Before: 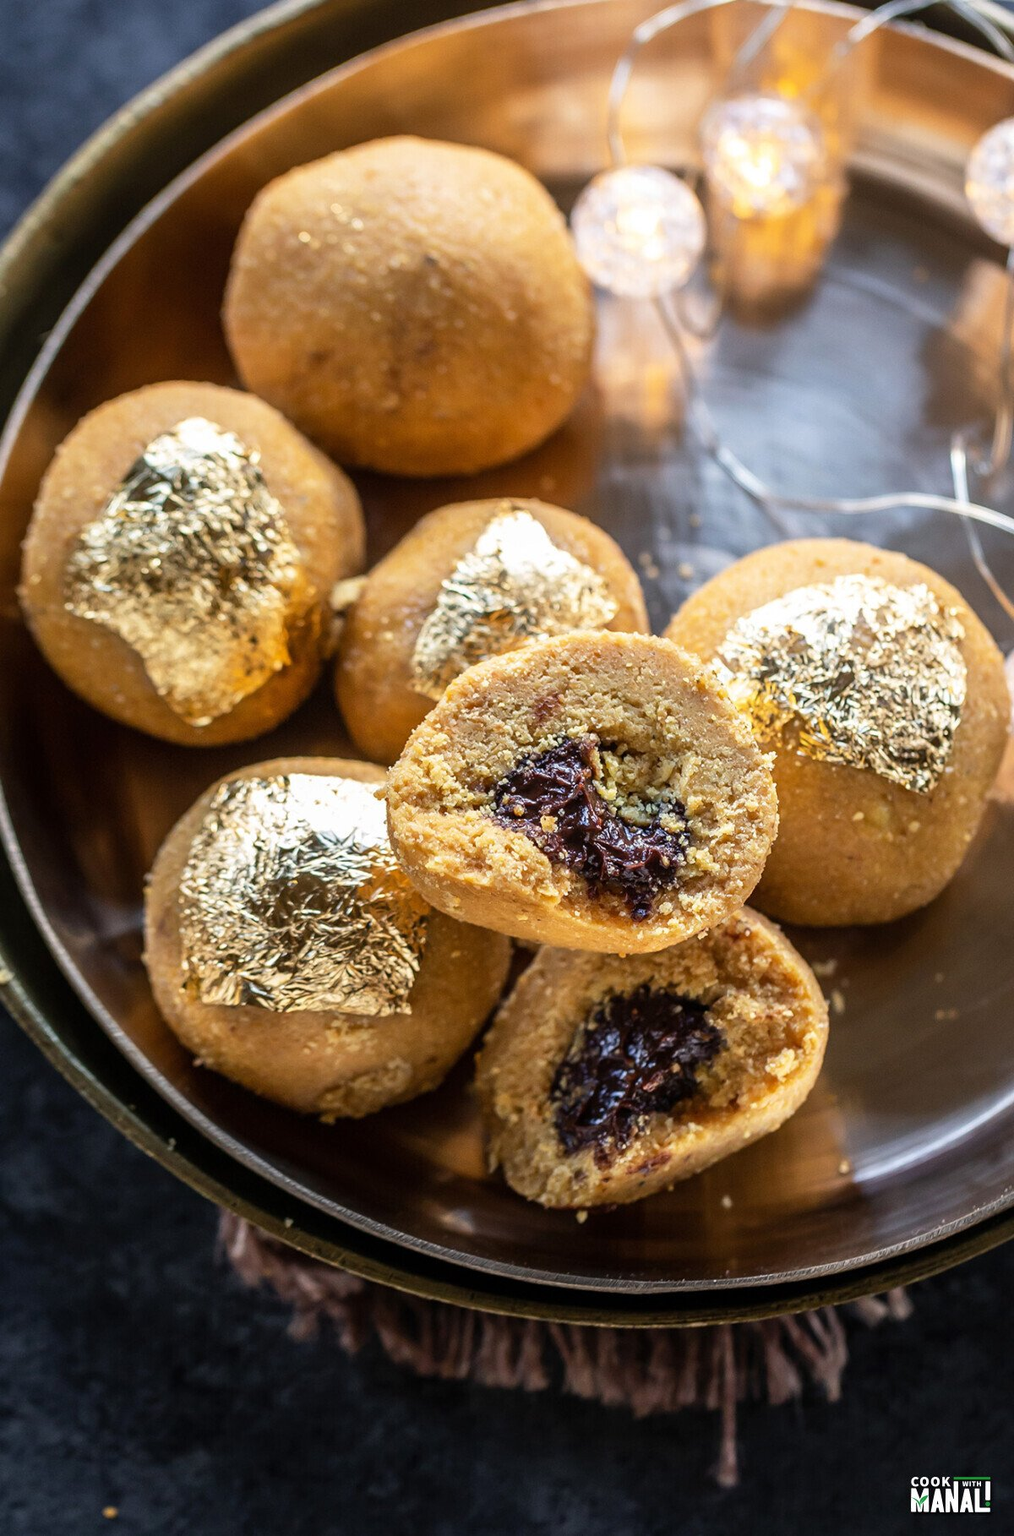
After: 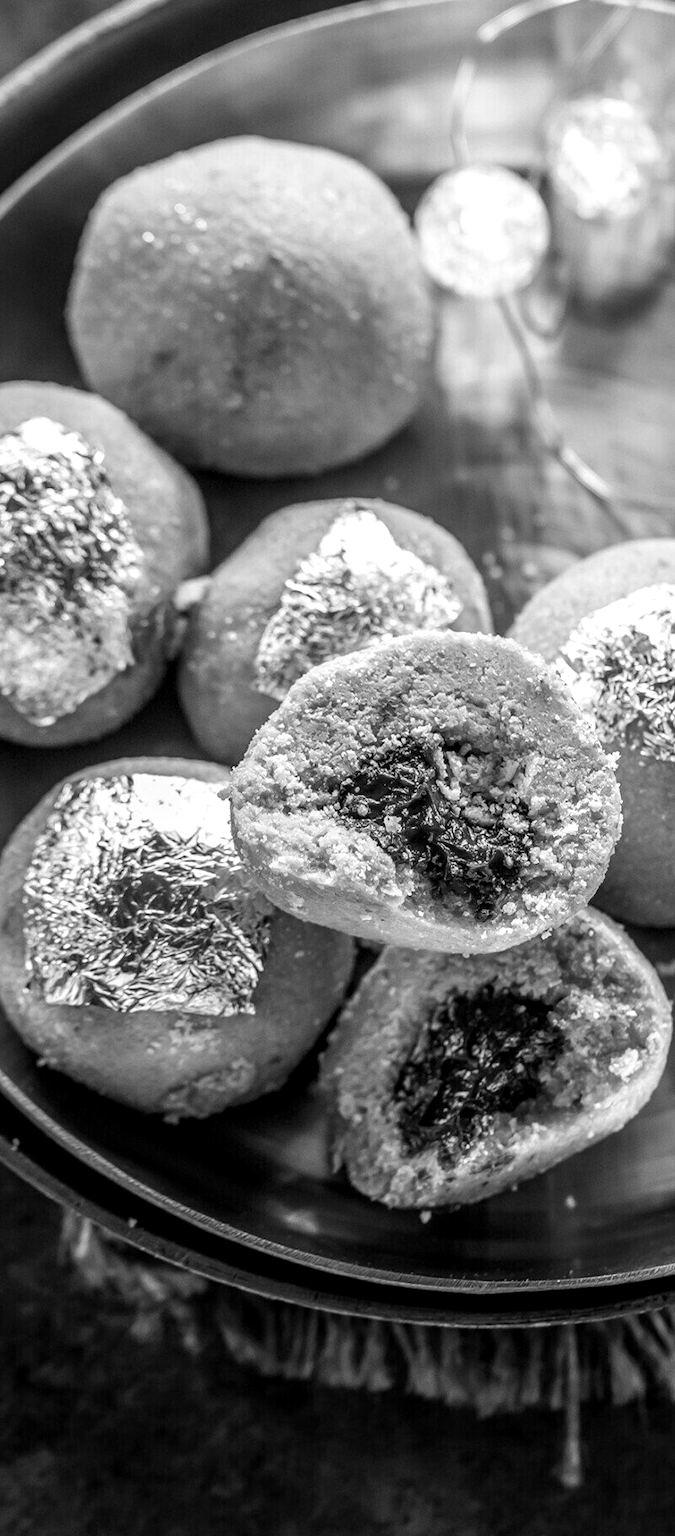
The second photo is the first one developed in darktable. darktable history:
white balance: red 1.066, blue 1.119
monochrome: a 32, b 64, size 2.3
local contrast: detail 130%
crop and rotate: left 15.446%, right 17.836%
